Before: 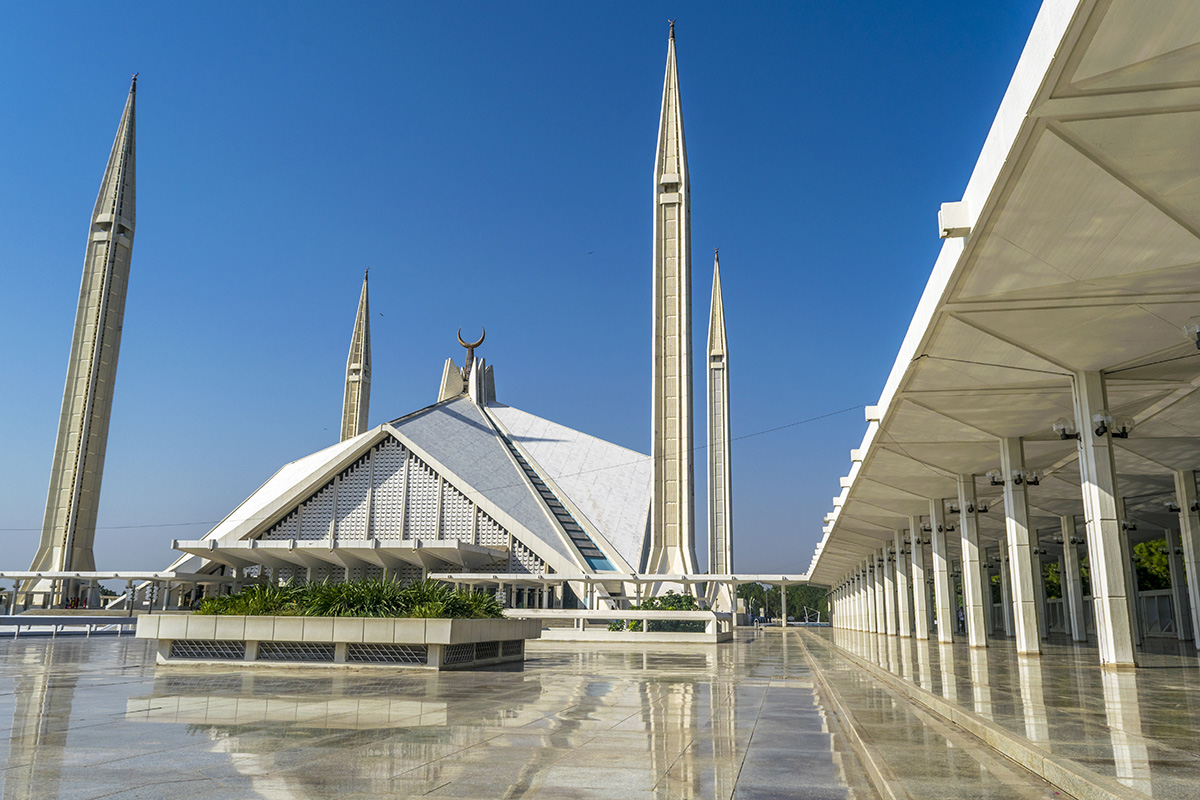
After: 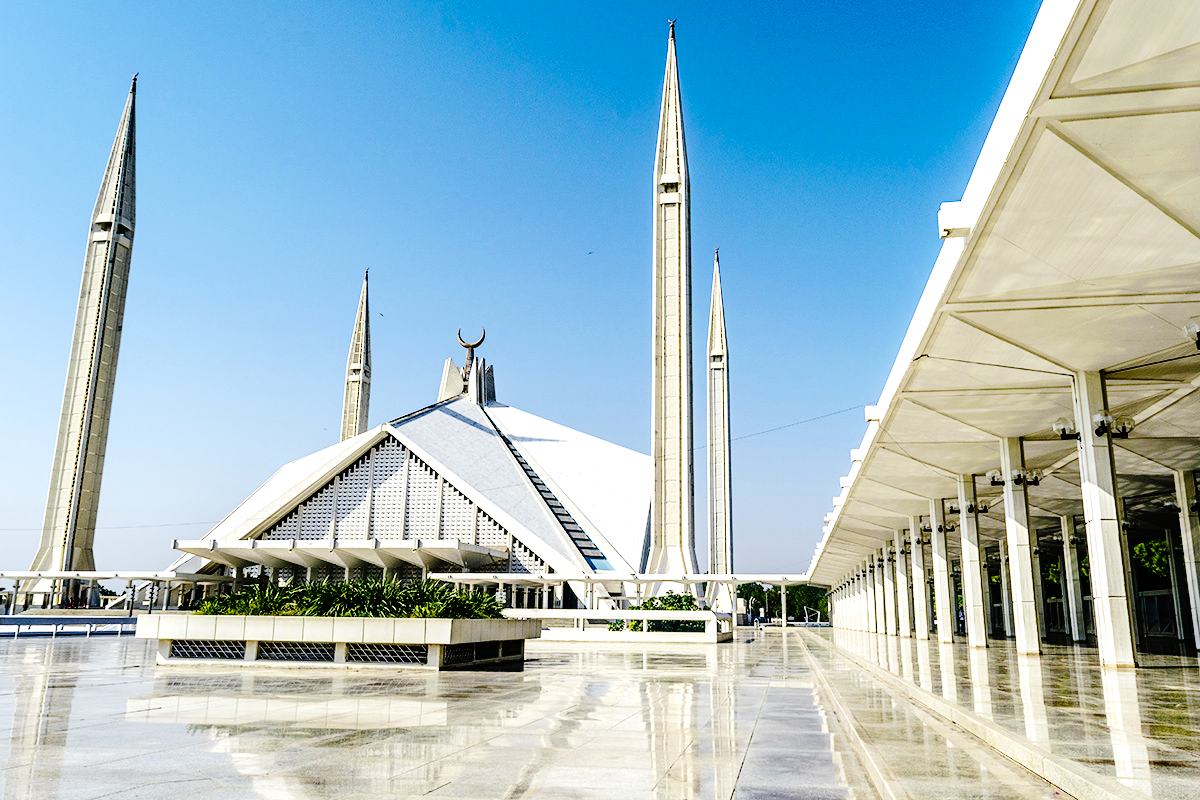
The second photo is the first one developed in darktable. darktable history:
base curve: curves: ch0 [(0, 0) (0.036, 0.01) (0.123, 0.254) (0.258, 0.504) (0.507, 0.748) (1, 1)], preserve colors none
tone equalizer: -8 EV -0.75 EV, -7 EV -0.7 EV, -6 EV -0.6 EV, -5 EV -0.4 EV, -3 EV 0.4 EV, -2 EV 0.6 EV, -1 EV 0.7 EV, +0 EV 0.75 EV, edges refinement/feathering 500, mask exposure compensation -1.57 EV, preserve details no
